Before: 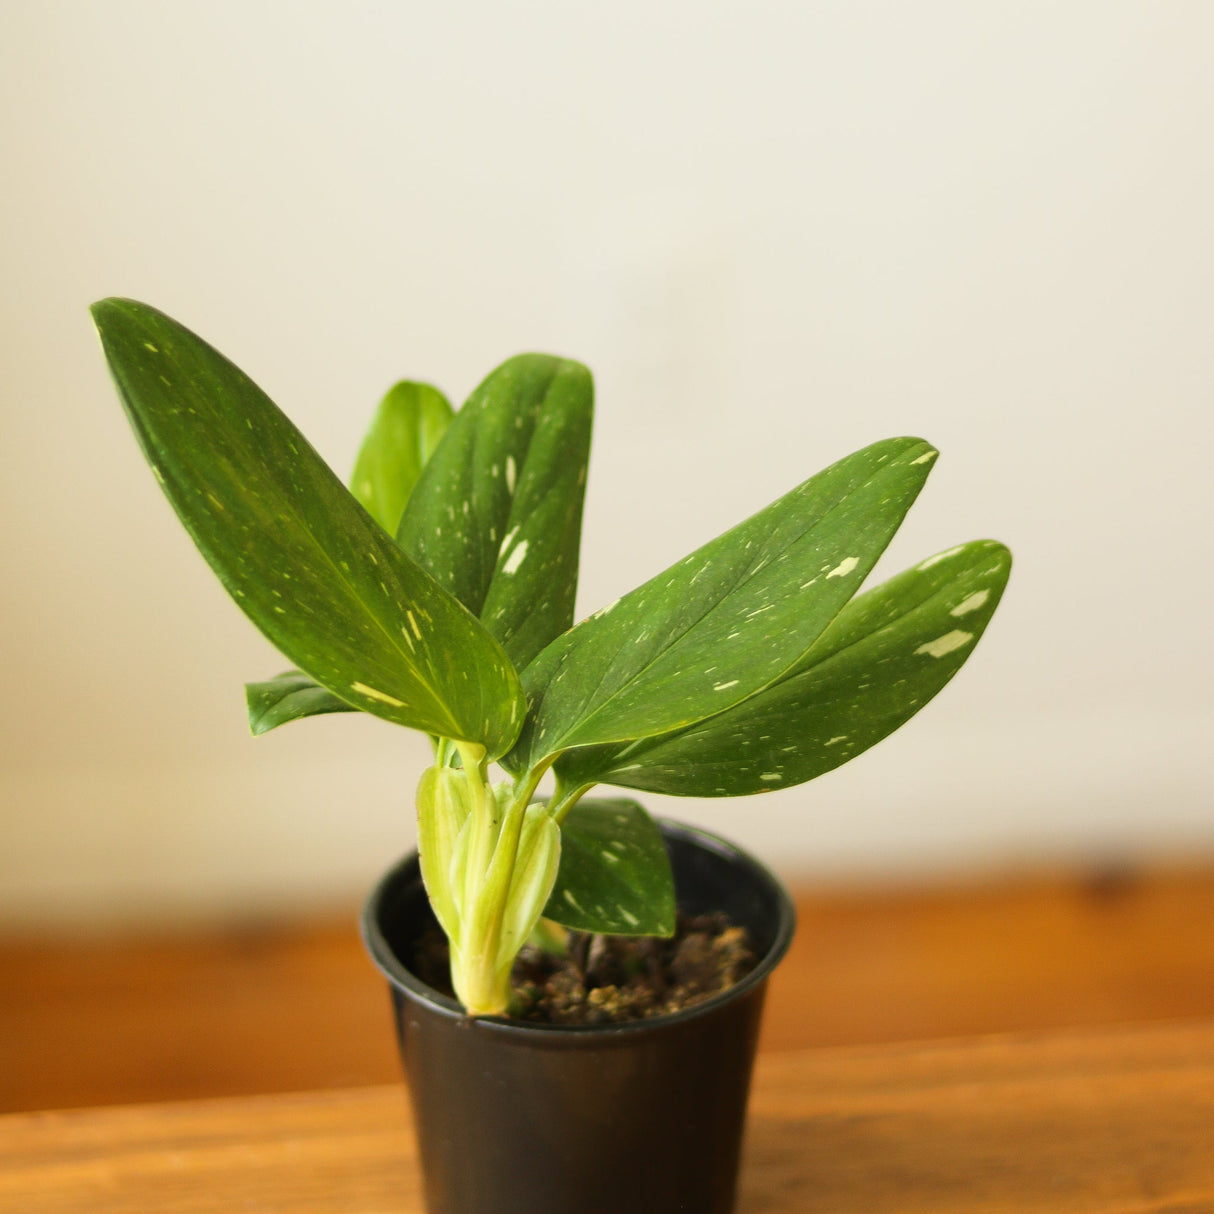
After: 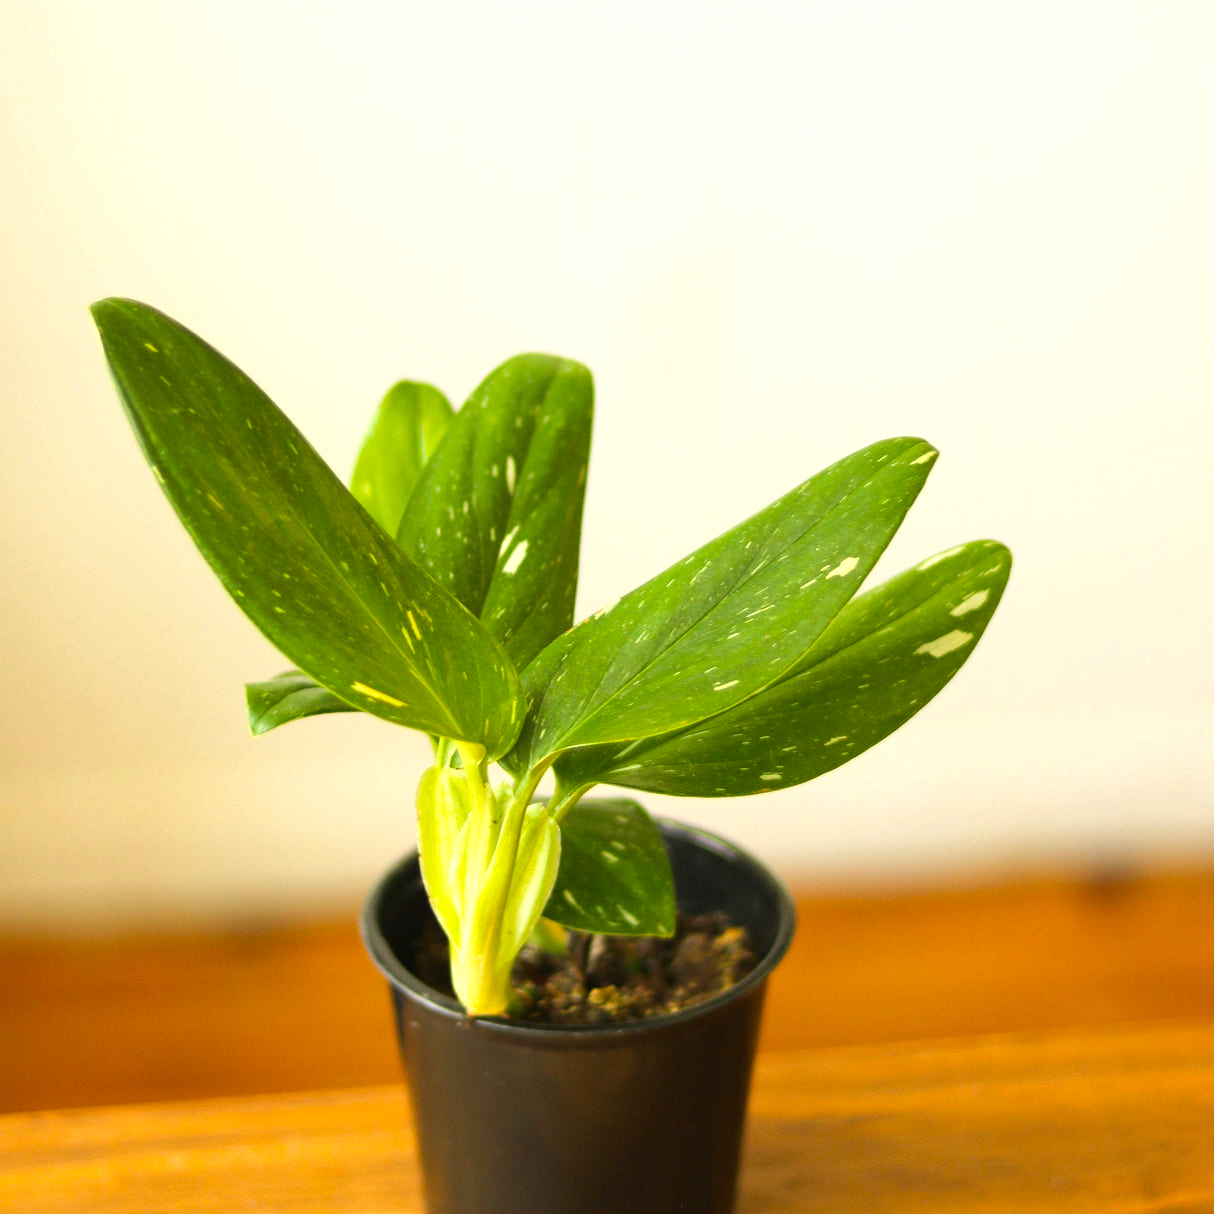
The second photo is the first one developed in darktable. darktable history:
color calibration: output colorfulness [0.12, 0.12, 0.12, 0], output brightness [0.12, 0.12, 0.12, 0], illuminant same as pipeline (D50), x 0.346, y 0.359, temperature 5002.42 K
